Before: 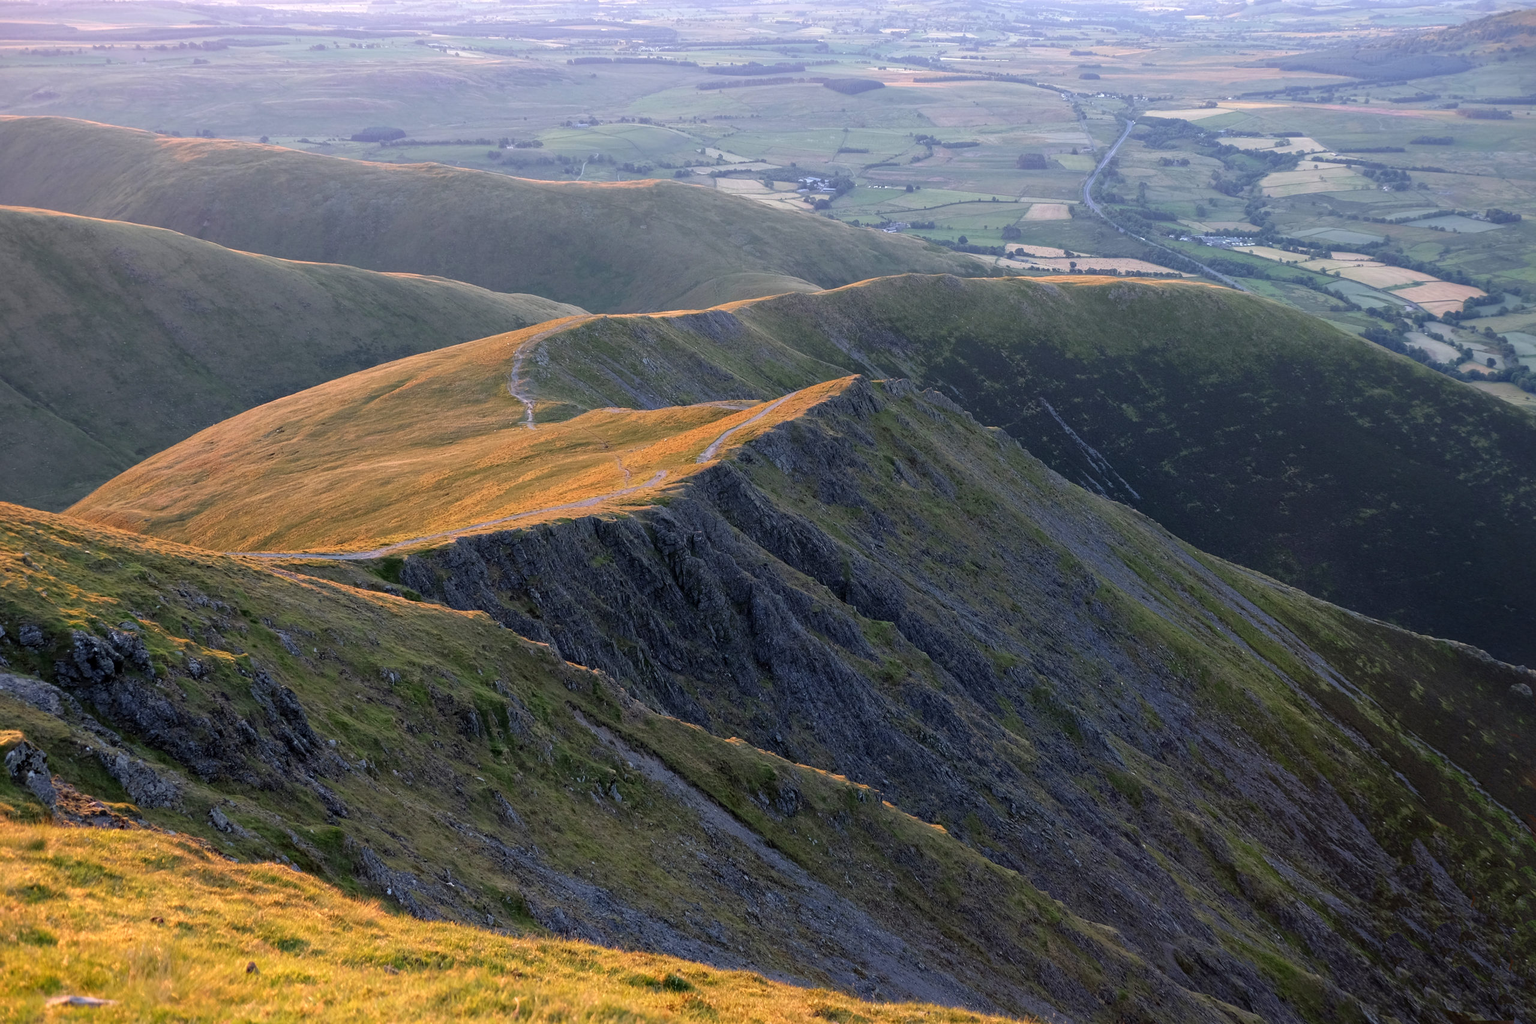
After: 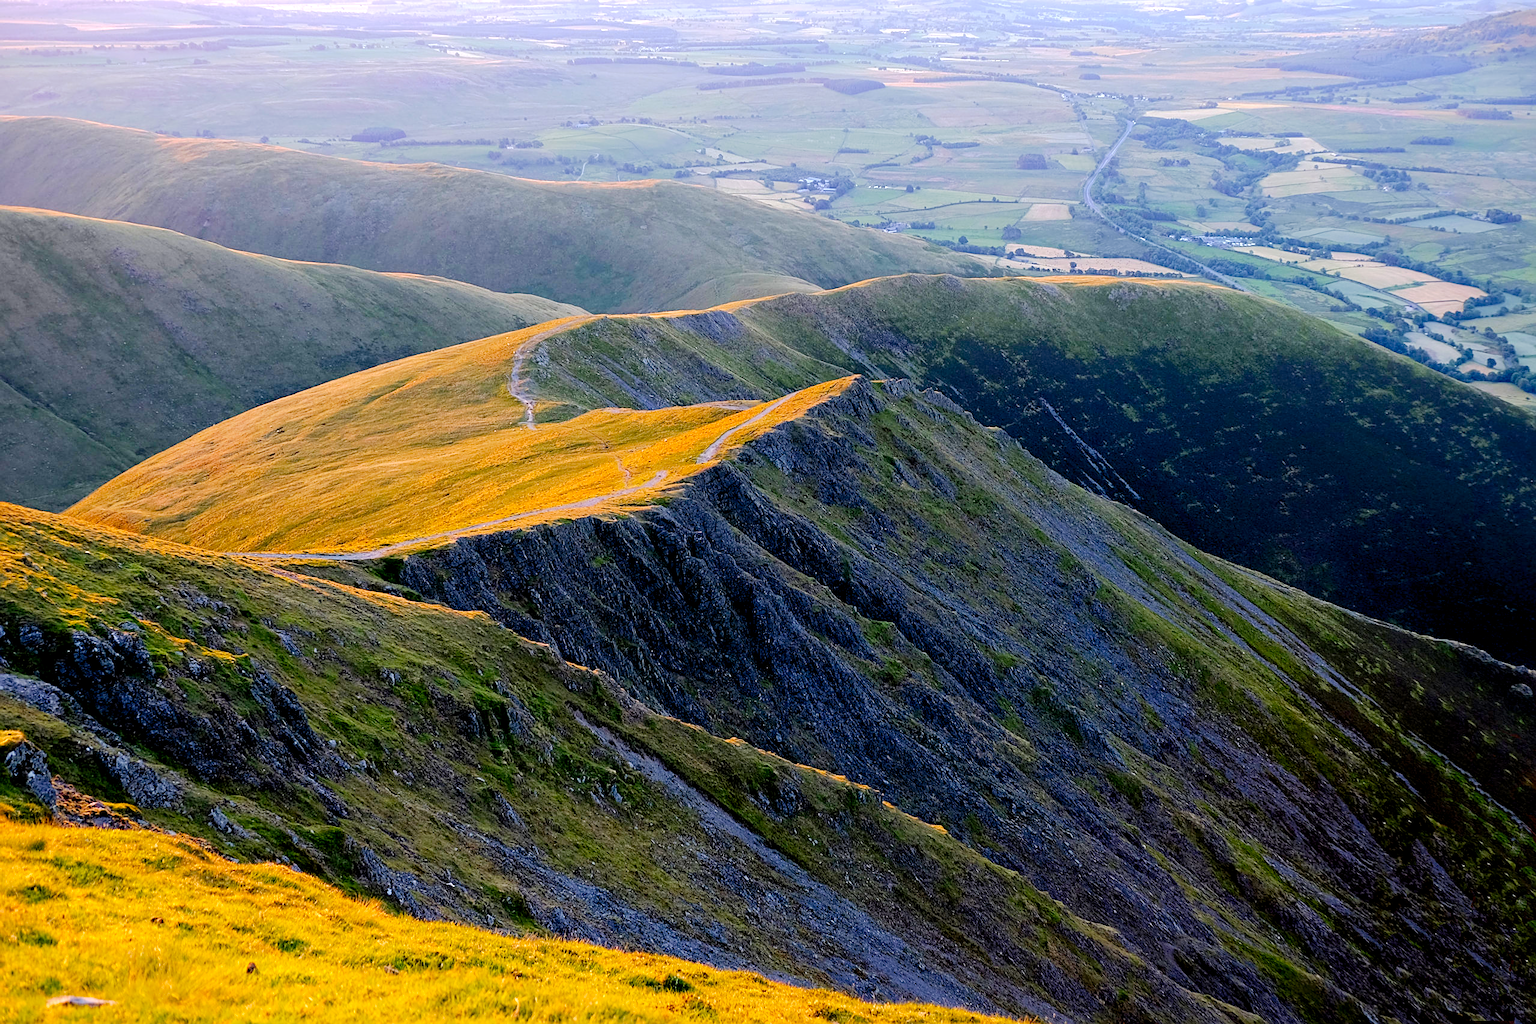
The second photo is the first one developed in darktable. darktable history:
tone curve: curves: ch0 [(0.003, 0) (0.066, 0.031) (0.163, 0.112) (0.264, 0.238) (0.395, 0.408) (0.517, 0.56) (0.684, 0.734) (0.791, 0.814) (1, 1)]; ch1 [(0, 0) (0.164, 0.115) (0.337, 0.332) (0.39, 0.398) (0.464, 0.461) (0.501, 0.5) (0.507, 0.5) (0.534, 0.532) (0.577, 0.59) (0.652, 0.681) (0.733, 0.749) (0.811, 0.796) (1, 1)]; ch2 [(0, 0) (0.337, 0.382) (0.464, 0.476) (0.501, 0.5) (0.527, 0.54) (0.551, 0.565) (0.6, 0.59) (0.687, 0.675) (1, 1)], preserve colors none
color balance rgb: global offset › luminance -1.445%, perceptual saturation grading › global saturation 25.099%, perceptual brilliance grading › mid-tones 9.904%, perceptual brilliance grading › shadows 15.71%, global vibrance 8.57%
sharpen: on, module defaults
levels: levels [0, 0.476, 0.951]
